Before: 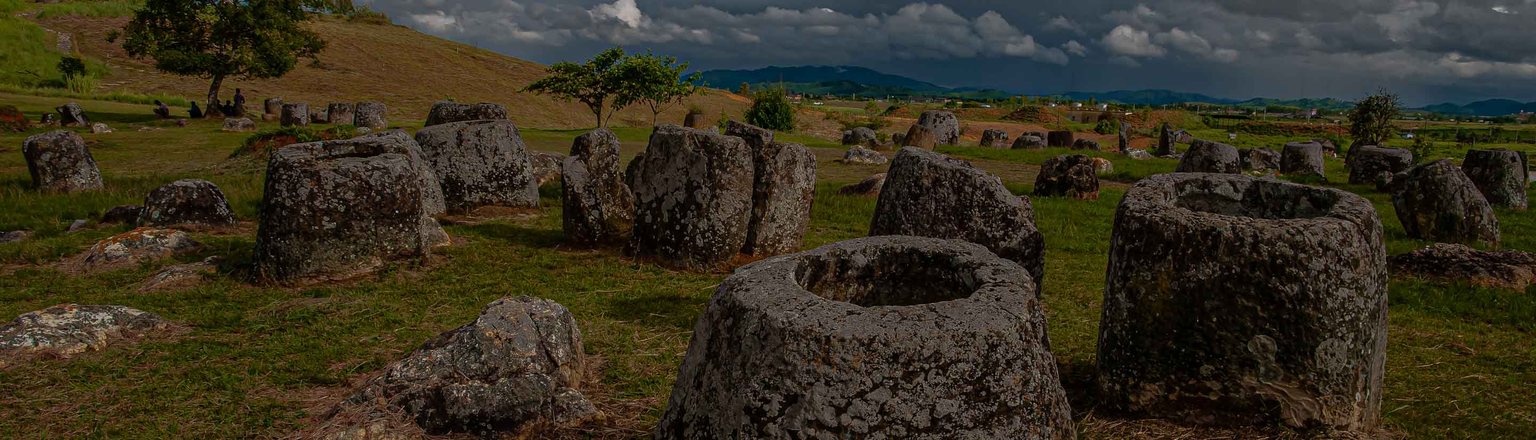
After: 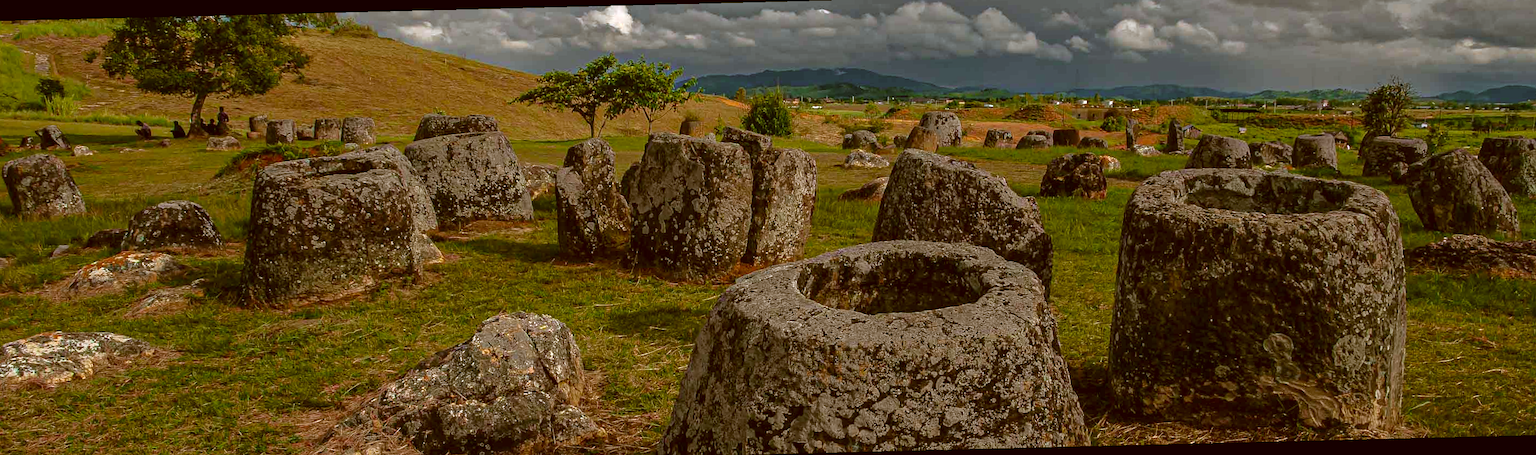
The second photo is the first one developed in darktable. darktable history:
color correction: highlights a* -0.482, highlights b* 0.161, shadows a* 4.66, shadows b* 20.72
exposure: black level correction 0, exposure 1.2 EV, compensate highlight preservation false
rotate and perspective: rotation -1.42°, crop left 0.016, crop right 0.984, crop top 0.035, crop bottom 0.965
